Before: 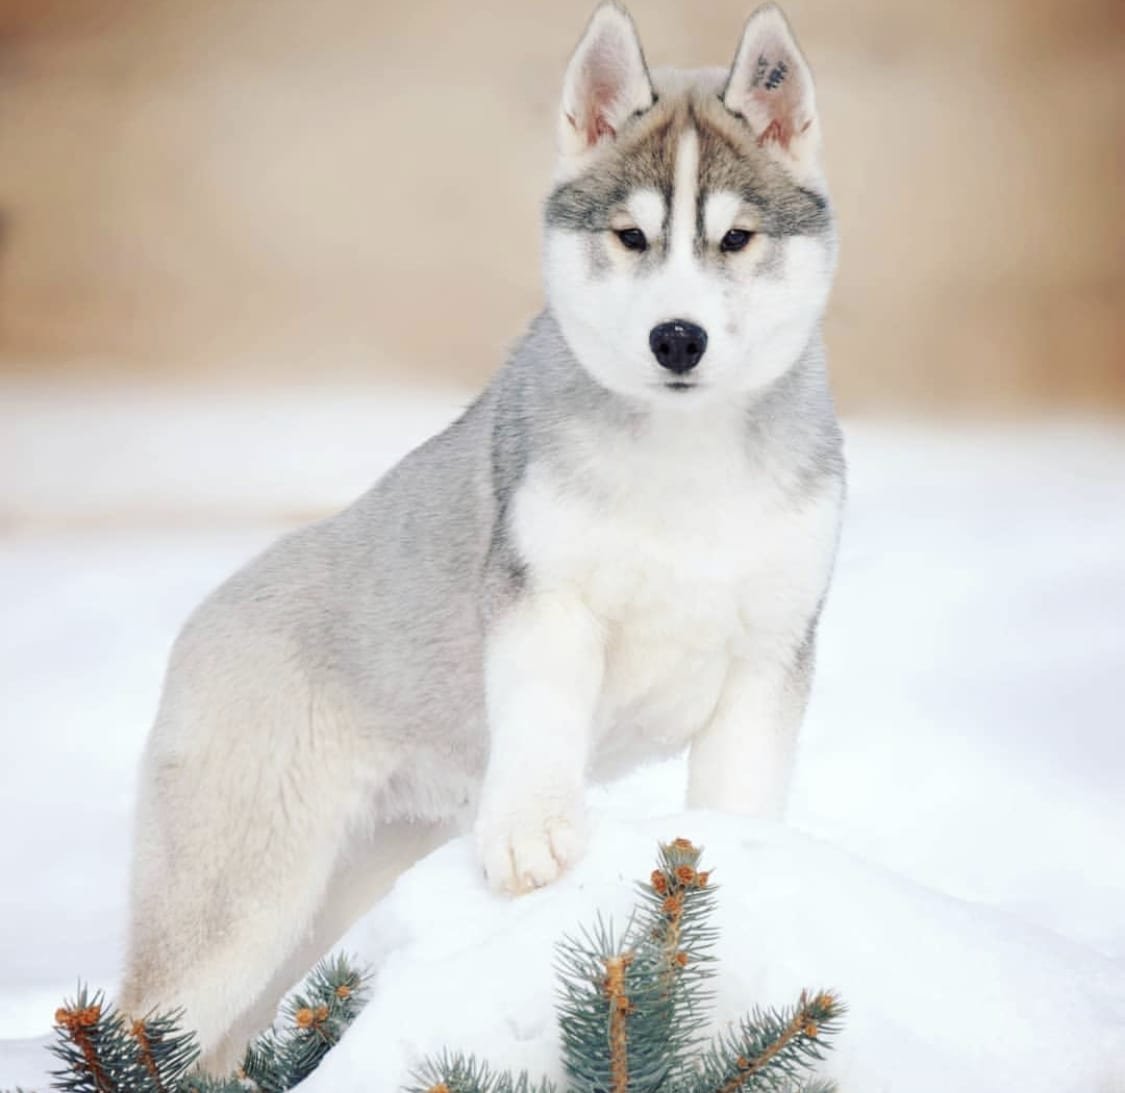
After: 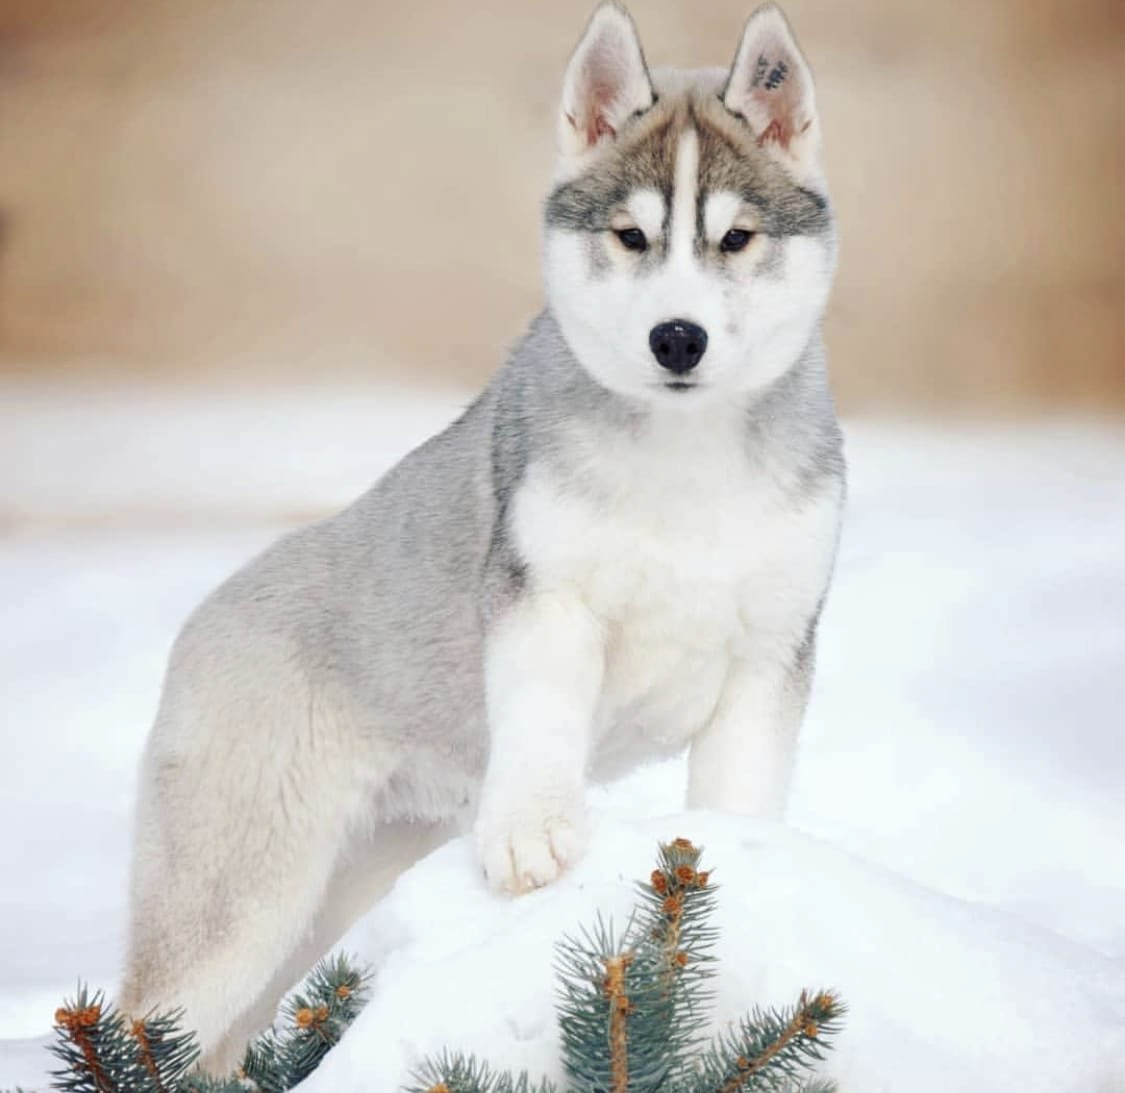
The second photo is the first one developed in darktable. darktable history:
shadows and highlights: shadows 29.24, highlights -29.48, low approximation 0.01, soften with gaussian
